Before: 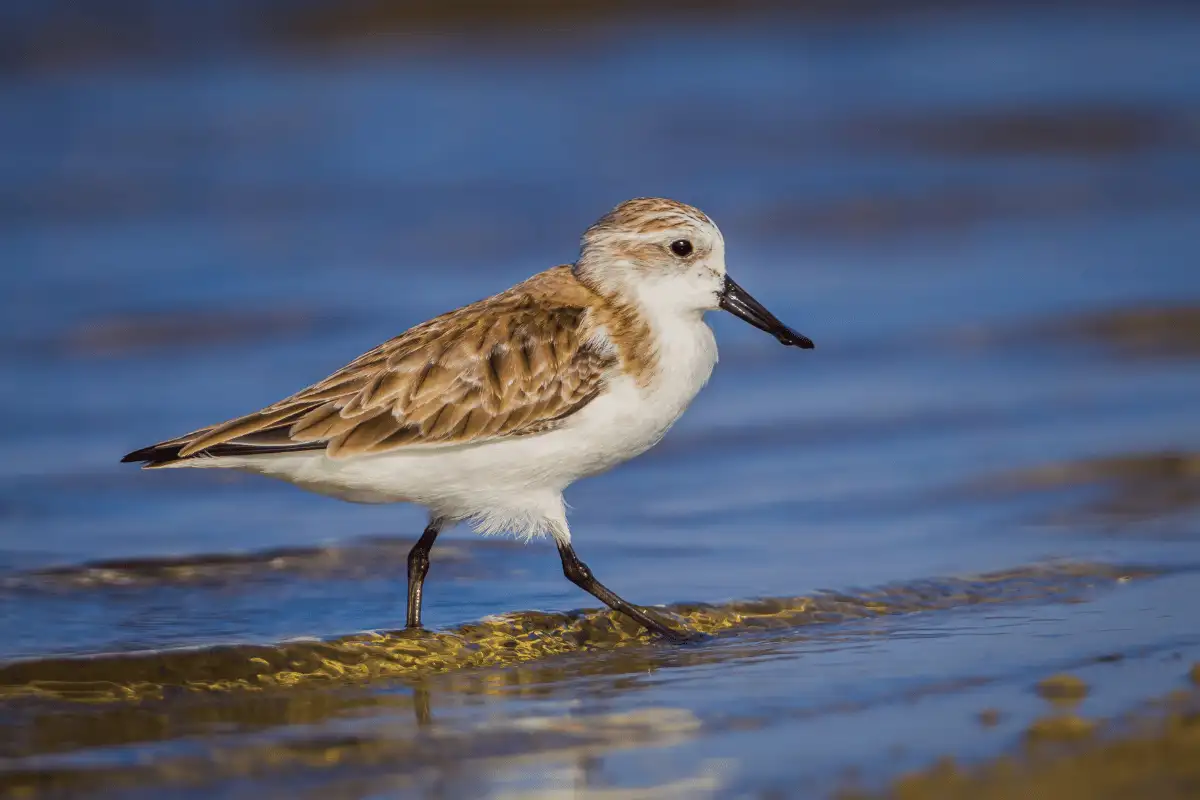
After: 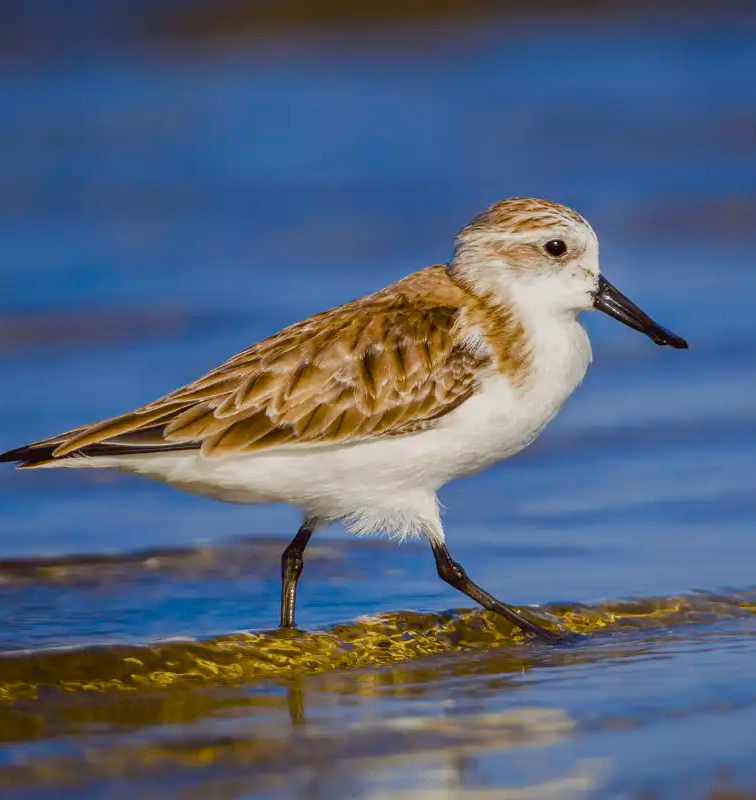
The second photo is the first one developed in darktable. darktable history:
color balance rgb: shadows lift › chroma 0.955%, shadows lift › hue 110.03°, perceptual saturation grading › global saturation 20%, perceptual saturation grading › highlights -25.797%, perceptual saturation grading › shadows 49.548%
crop: left 10.502%, right 26.459%
